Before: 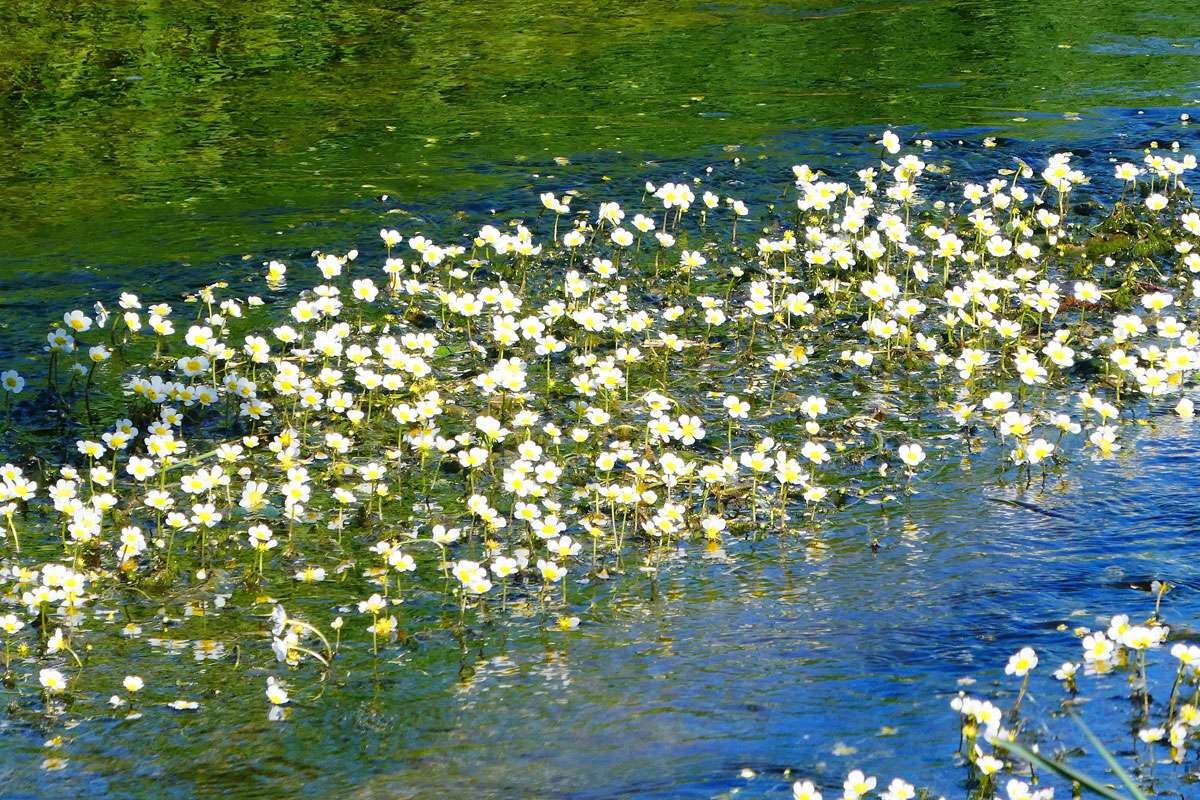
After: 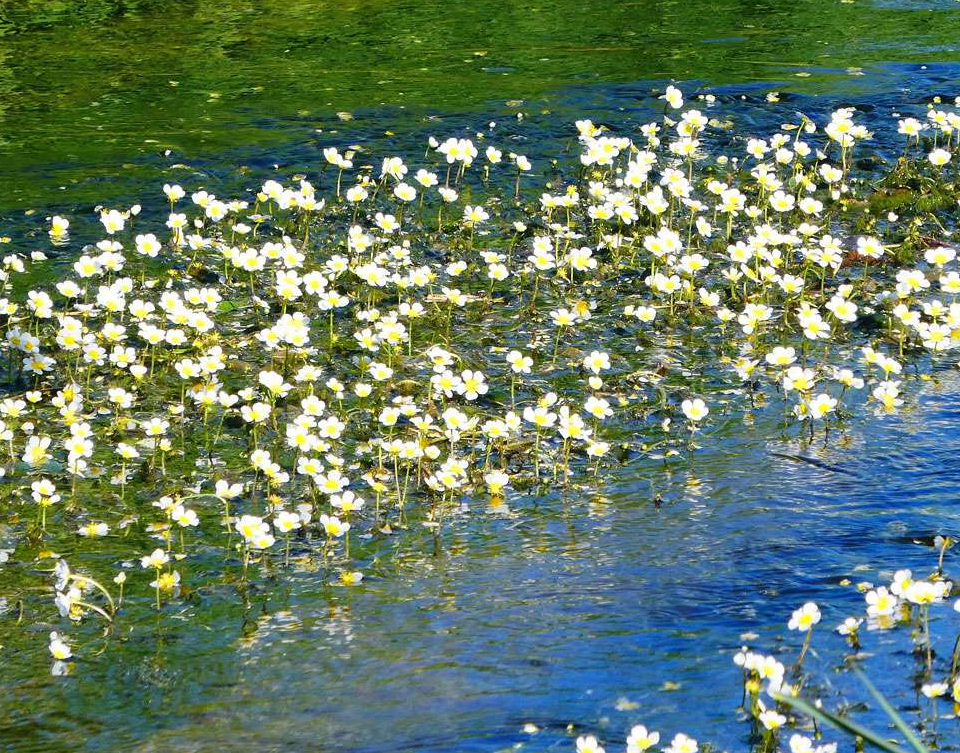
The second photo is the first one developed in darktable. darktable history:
shadows and highlights: shadows 20.85, highlights -81.1, soften with gaussian
crop and rotate: left 18.132%, top 5.842%, right 1.813%
